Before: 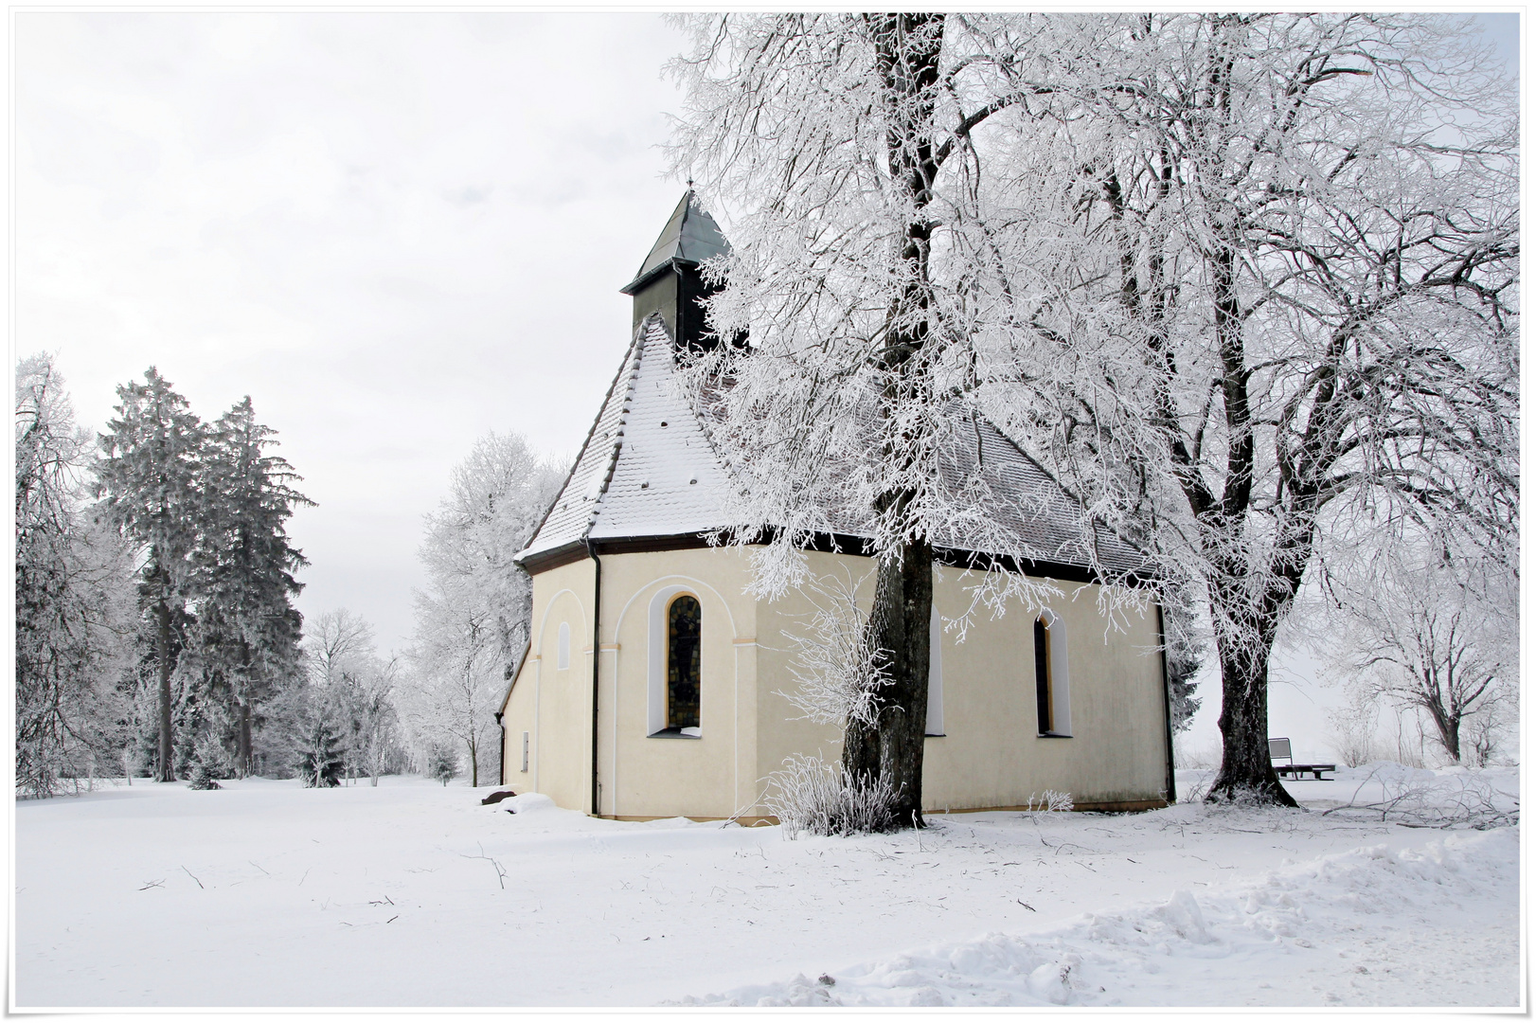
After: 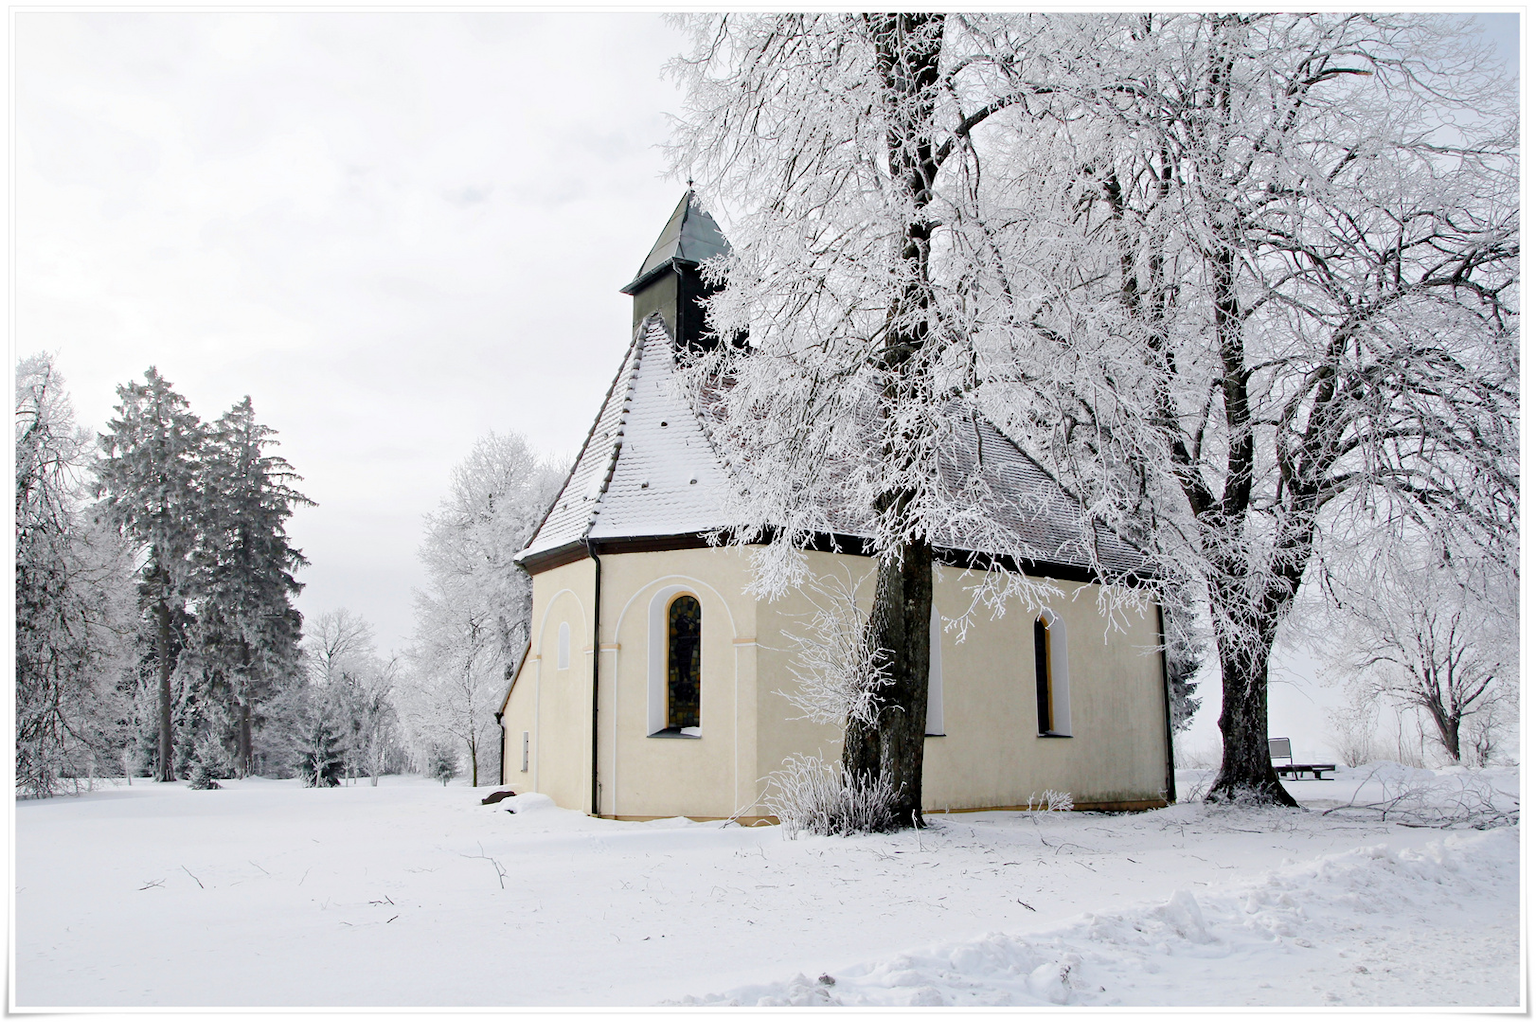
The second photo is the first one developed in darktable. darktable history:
color balance rgb: perceptual saturation grading › global saturation 0.792%, perceptual saturation grading › highlights -15.083%, perceptual saturation grading › shadows 25.958%, global vibrance 20%
